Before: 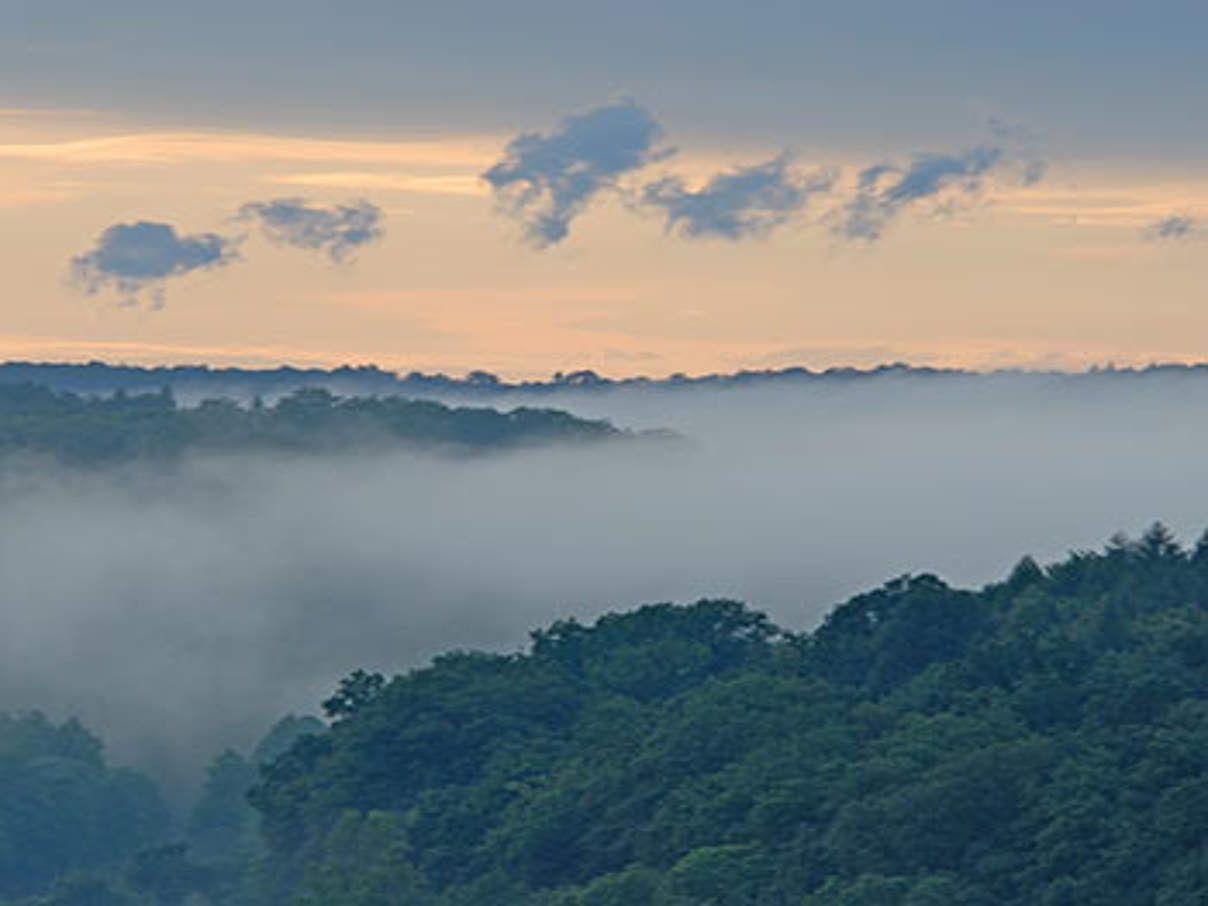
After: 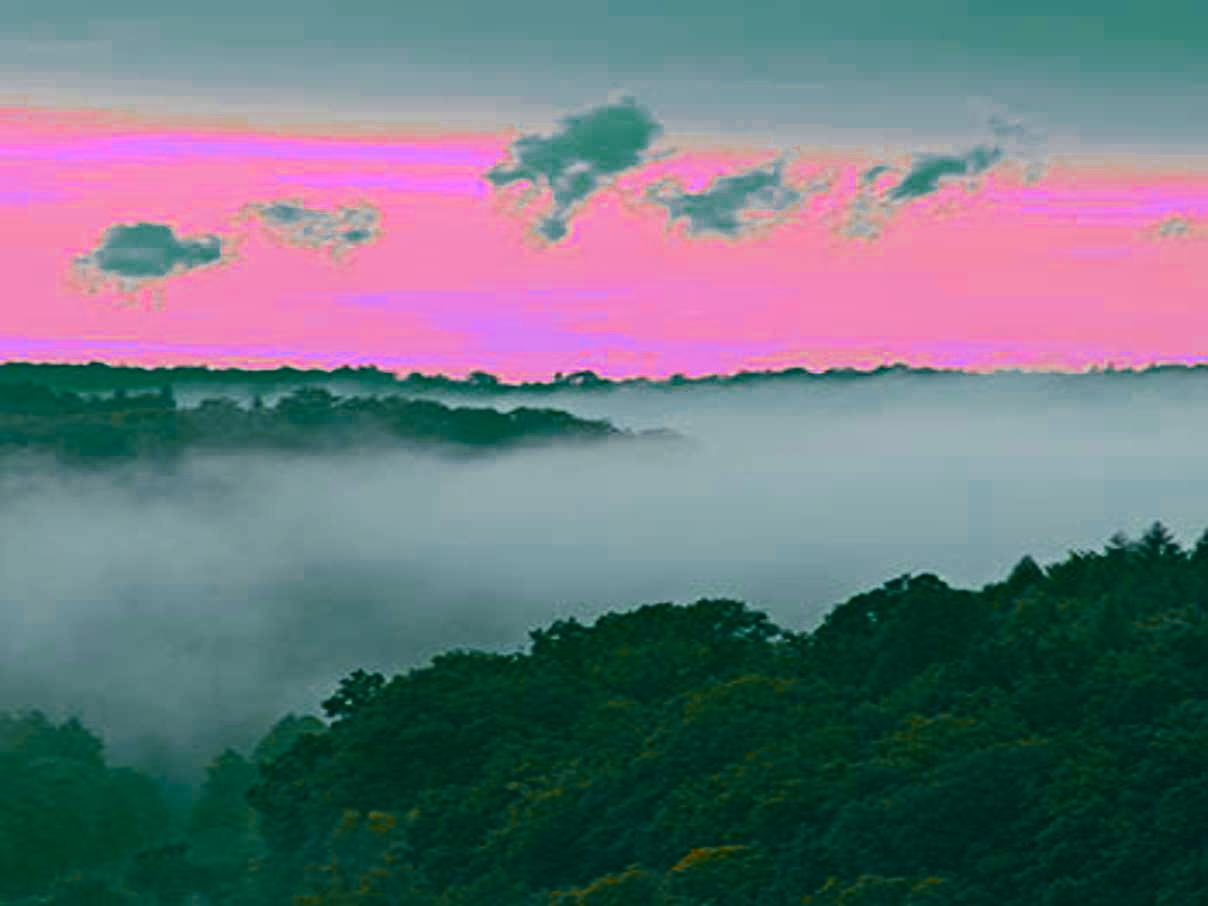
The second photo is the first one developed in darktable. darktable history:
color zones: curves: ch0 [(0.826, 0.353)]; ch1 [(0.242, 0.647) (0.889, 0.342)]; ch2 [(0.246, 0.089) (0.969, 0.068)]
contrast brightness saturation: contrast 0.265, brightness 0.02, saturation 0.888
